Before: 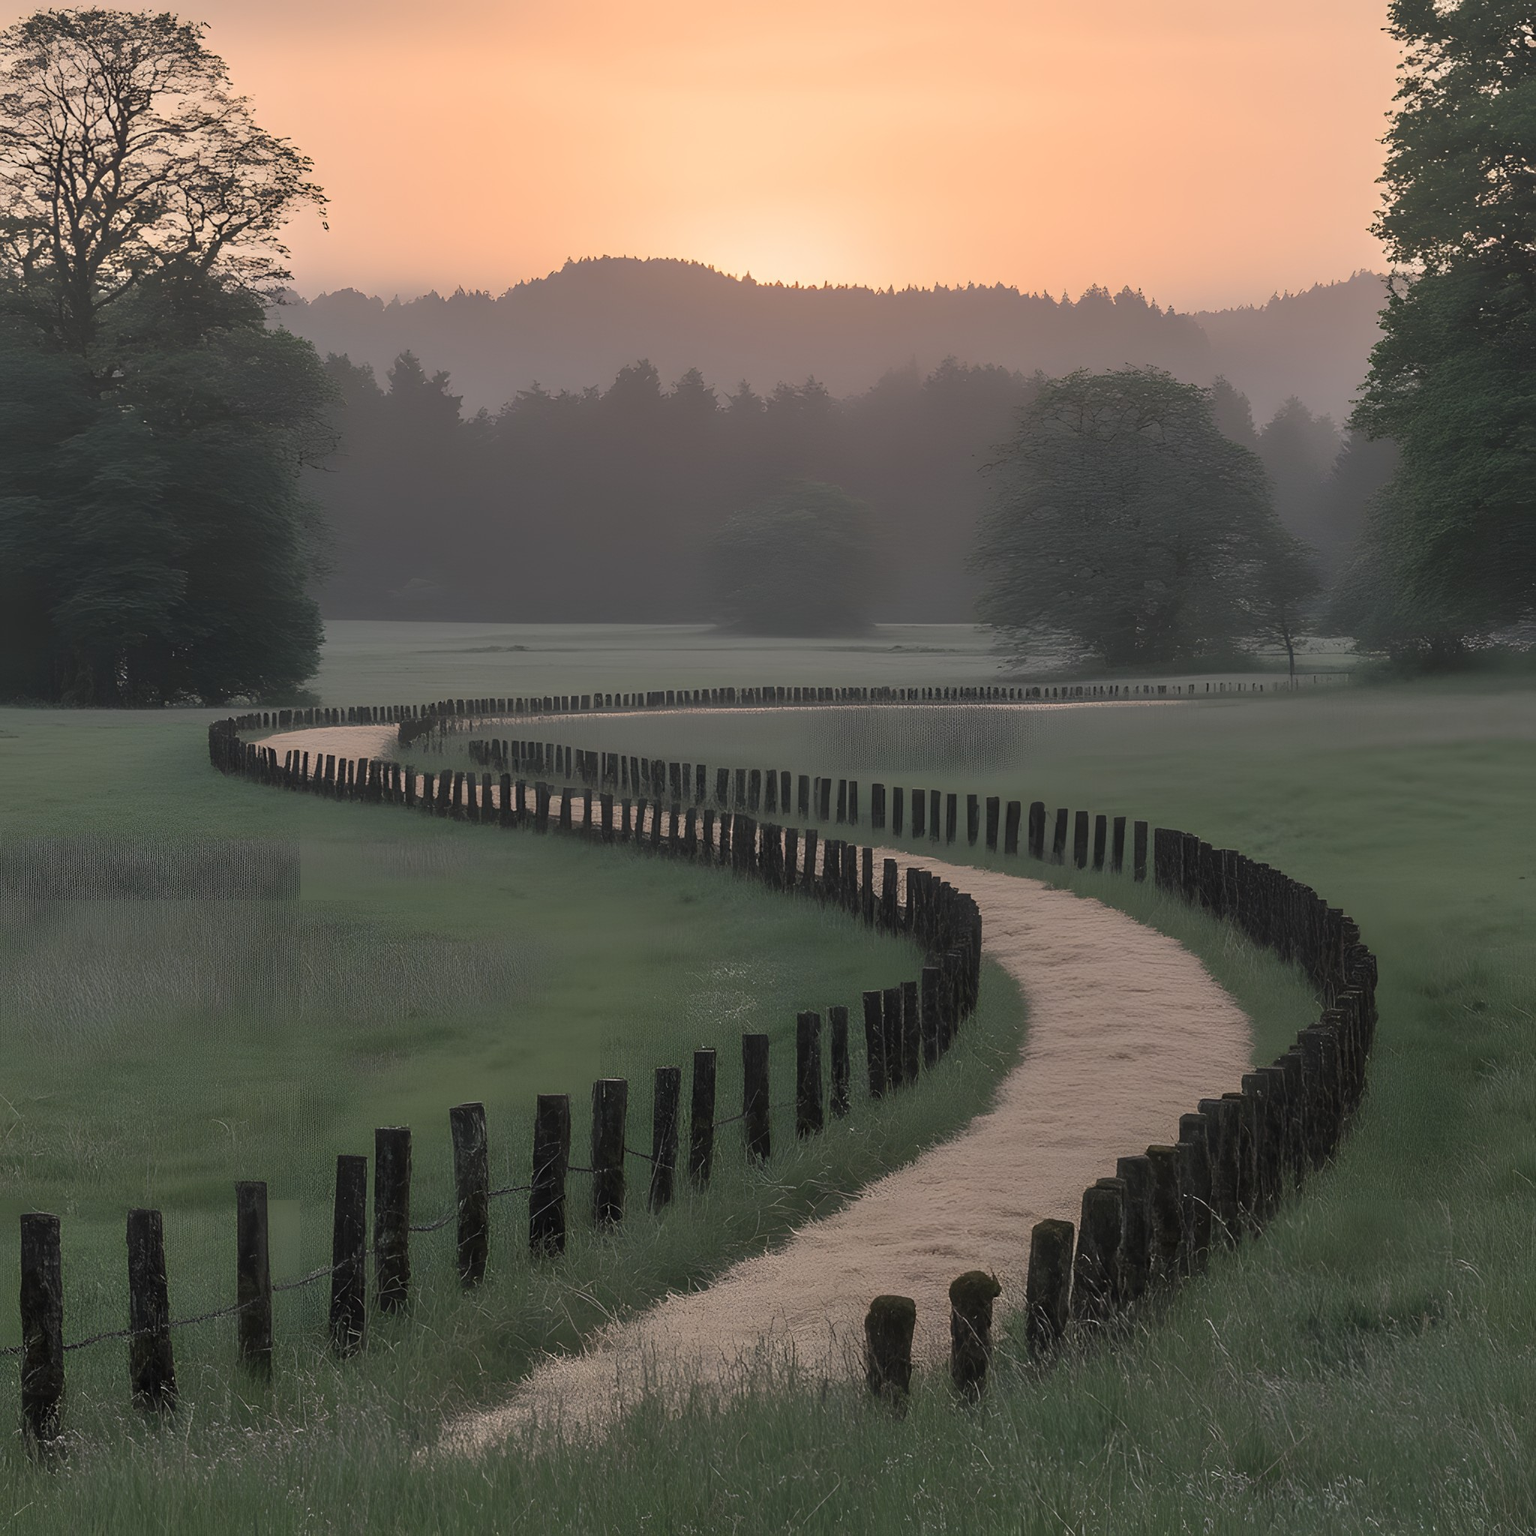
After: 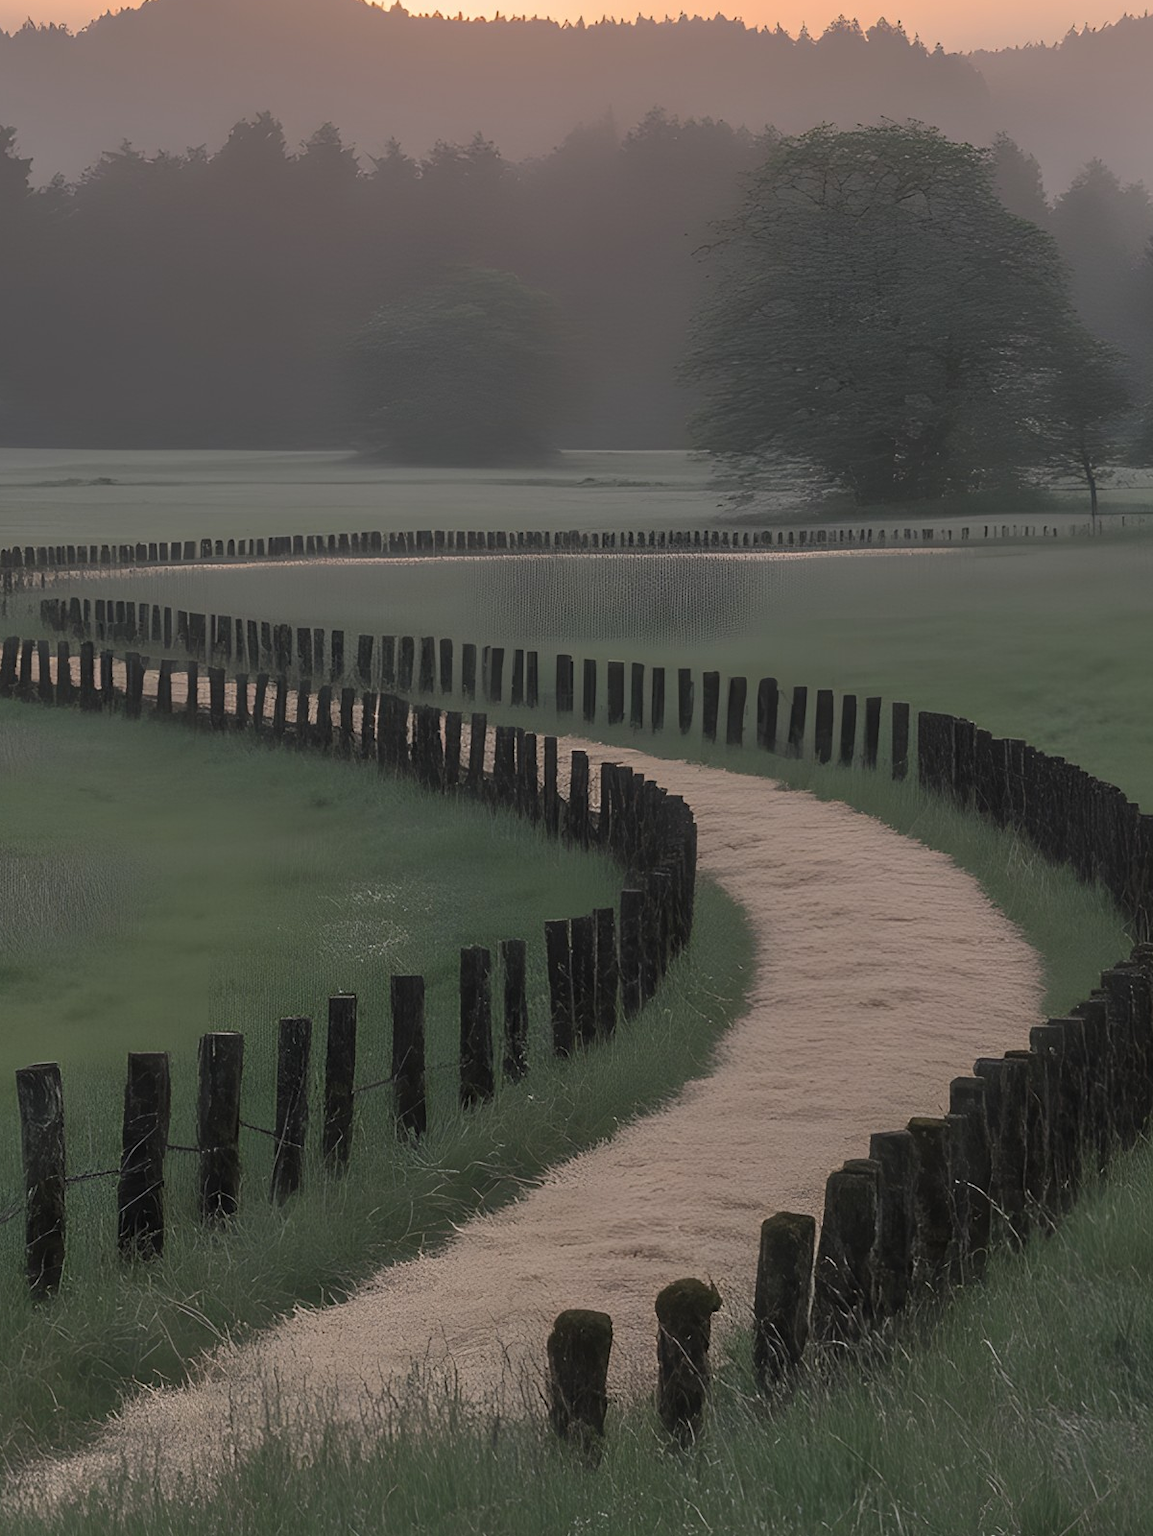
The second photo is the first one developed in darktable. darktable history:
crop and rotate: left 28.482%, top 17.768%, right 12.787%, bottom 4.066%
